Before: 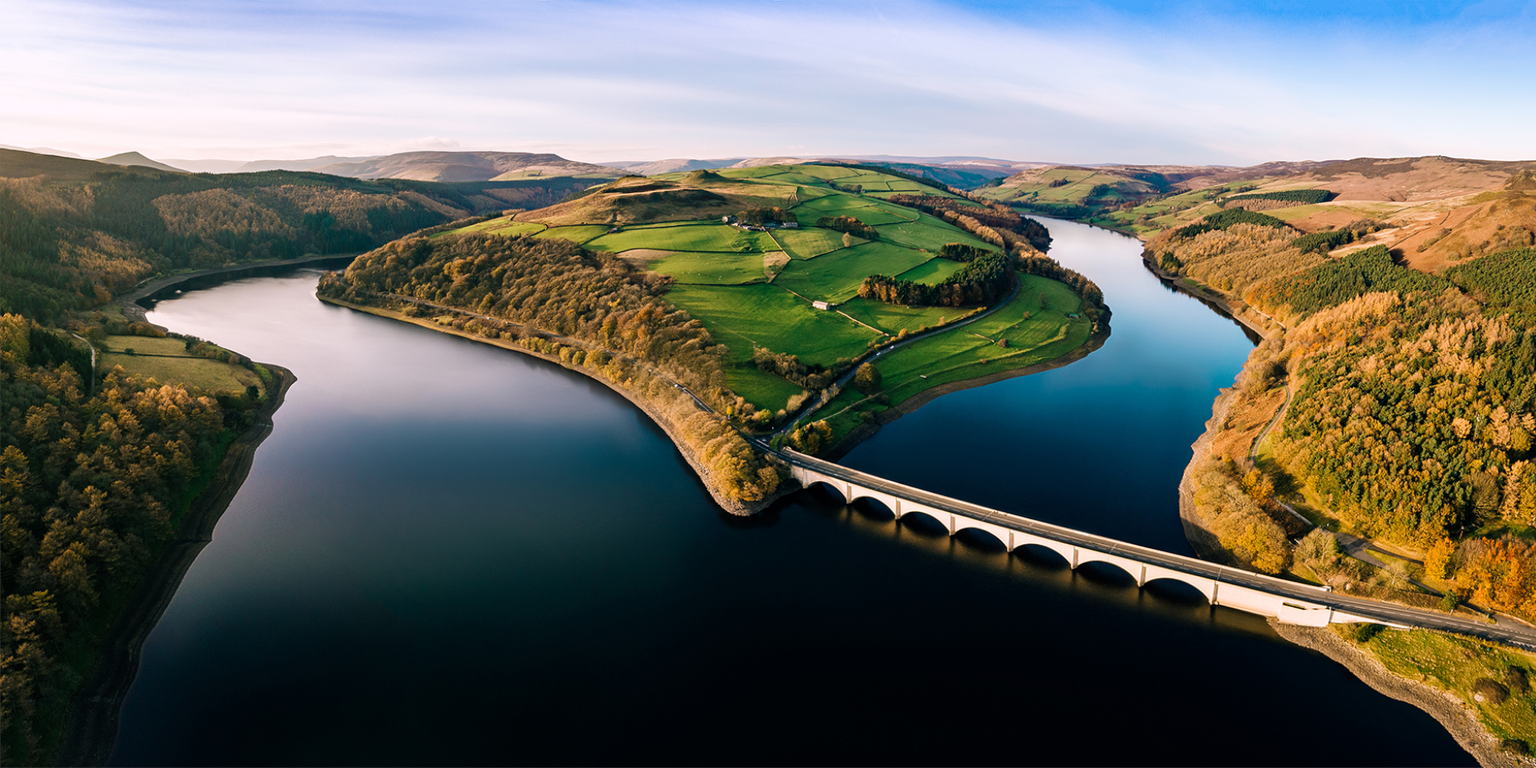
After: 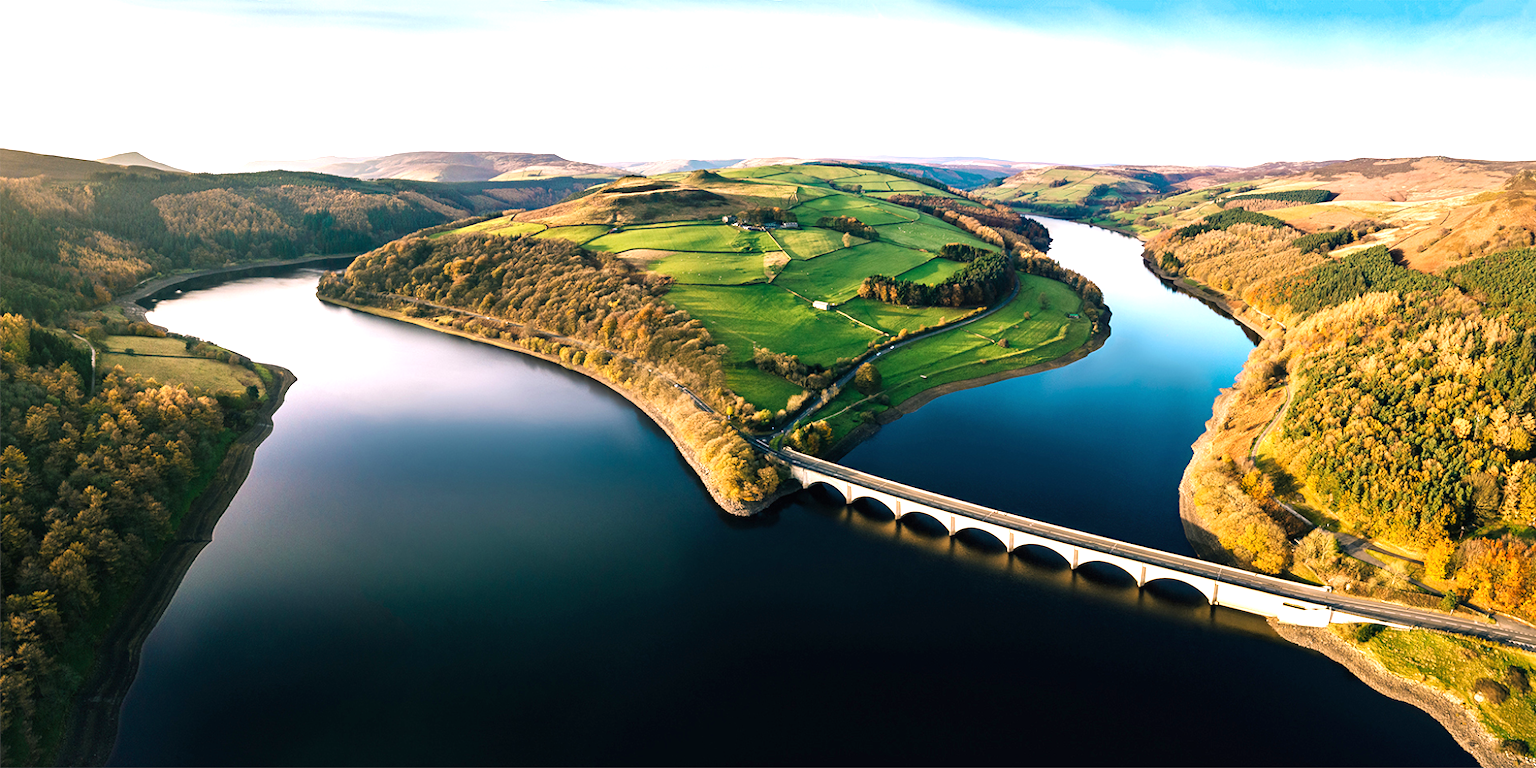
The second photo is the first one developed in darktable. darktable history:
exposure: black level correction 0, exposure 0.904 EV, compensate exposure bias true, compensate highlight preservation false
